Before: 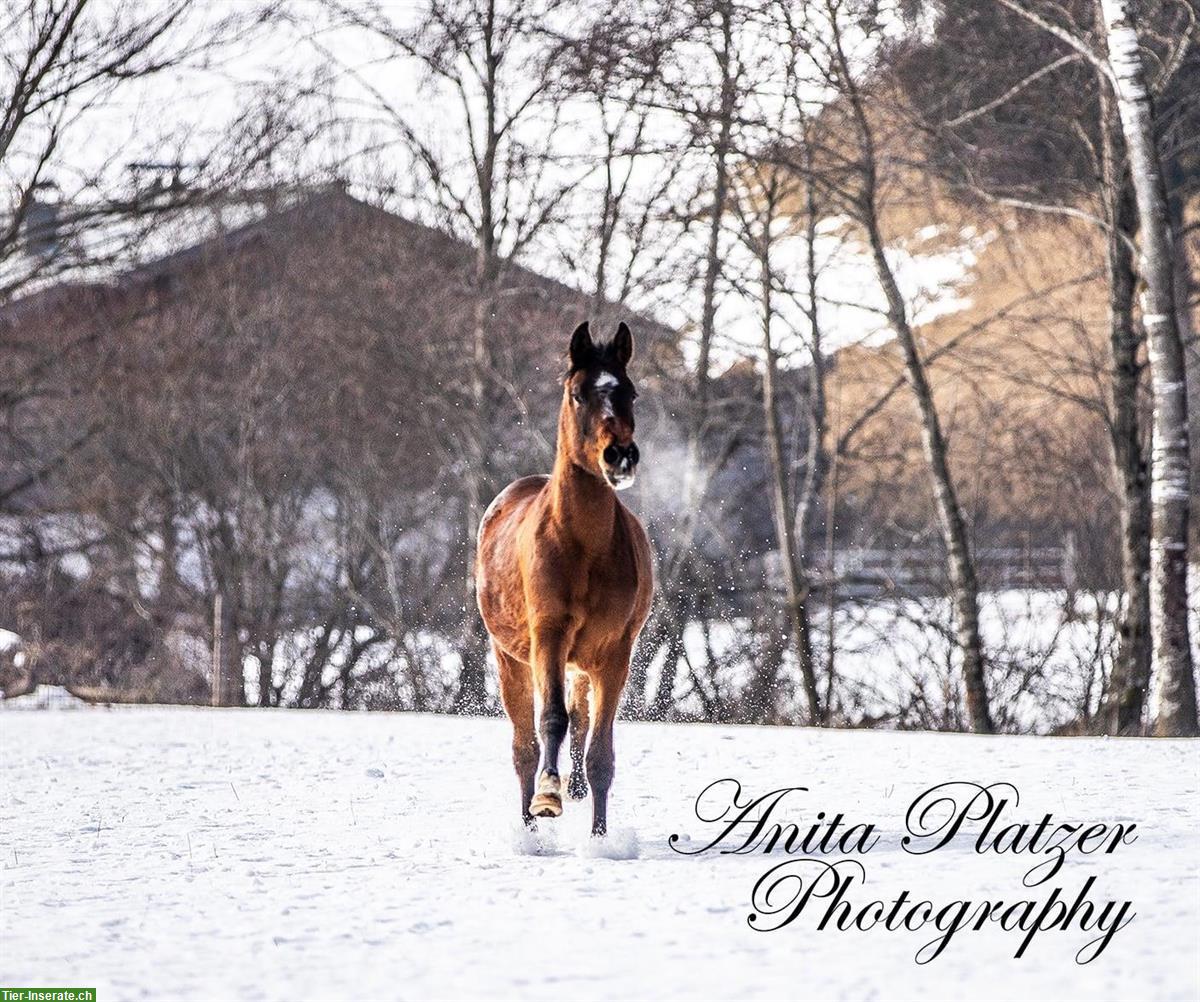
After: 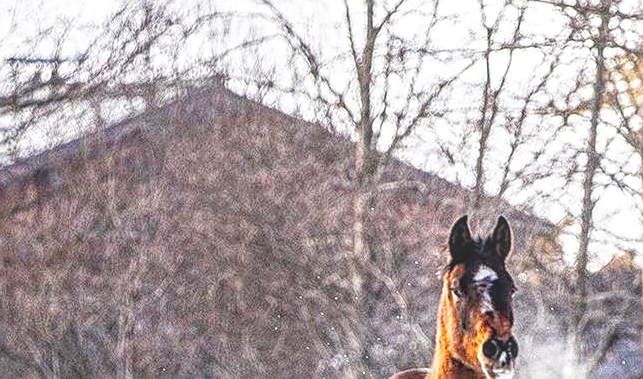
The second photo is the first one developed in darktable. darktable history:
color balance rgb: perceptual saturation grading › global saturation 20%, global vibrance 20%
crop: left 10.121%, top 10.631%, right 36.218%, bottom 51.526%
base curve: curves: ch0 [(0, 0) (0.204, 0.334) (0.55, 0.733) (1, 1)], preserve colors none
local contrast: highlights 66%, shadows 33%, detail 166%, midtone range 0.2
sharpen: on, module defaults
